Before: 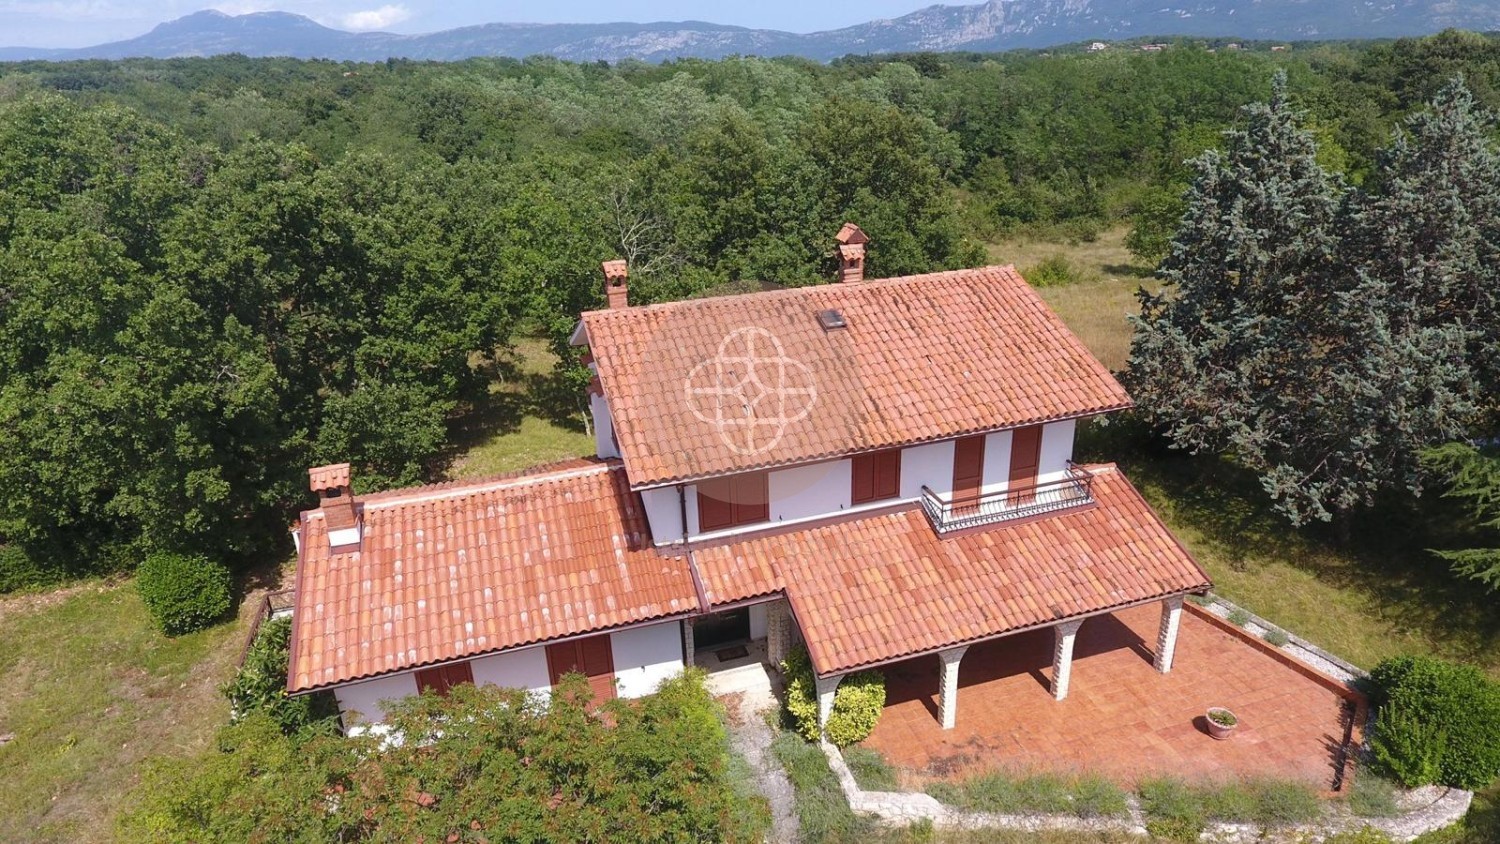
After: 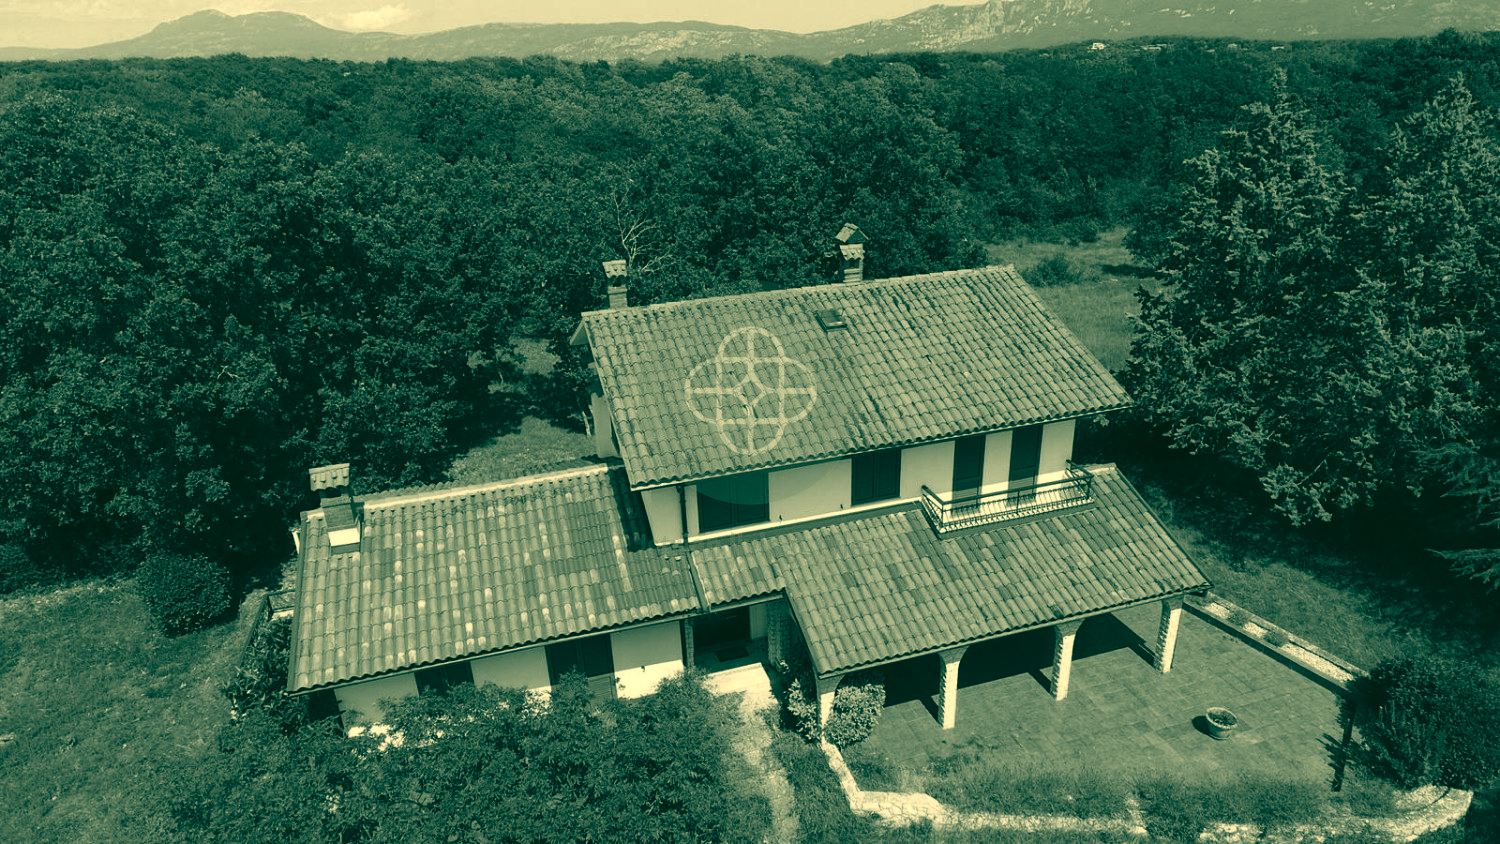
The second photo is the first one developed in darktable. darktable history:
exposure: exposure 0.021 EV, compensate highlight preservation false
contrast brightness saturation: contrast 0.066, brightness -0.147, saturation 0.11
color correction: highlights a* 2.02, highlights b* 33.85, shadows a* -36.75, shadows b* -5.65
color calibration: output gray [0.246, 0.254, 0.501, 0], illuminant Planckian (black body), x 0.378, y 0.375, temperature 4035.62 K
